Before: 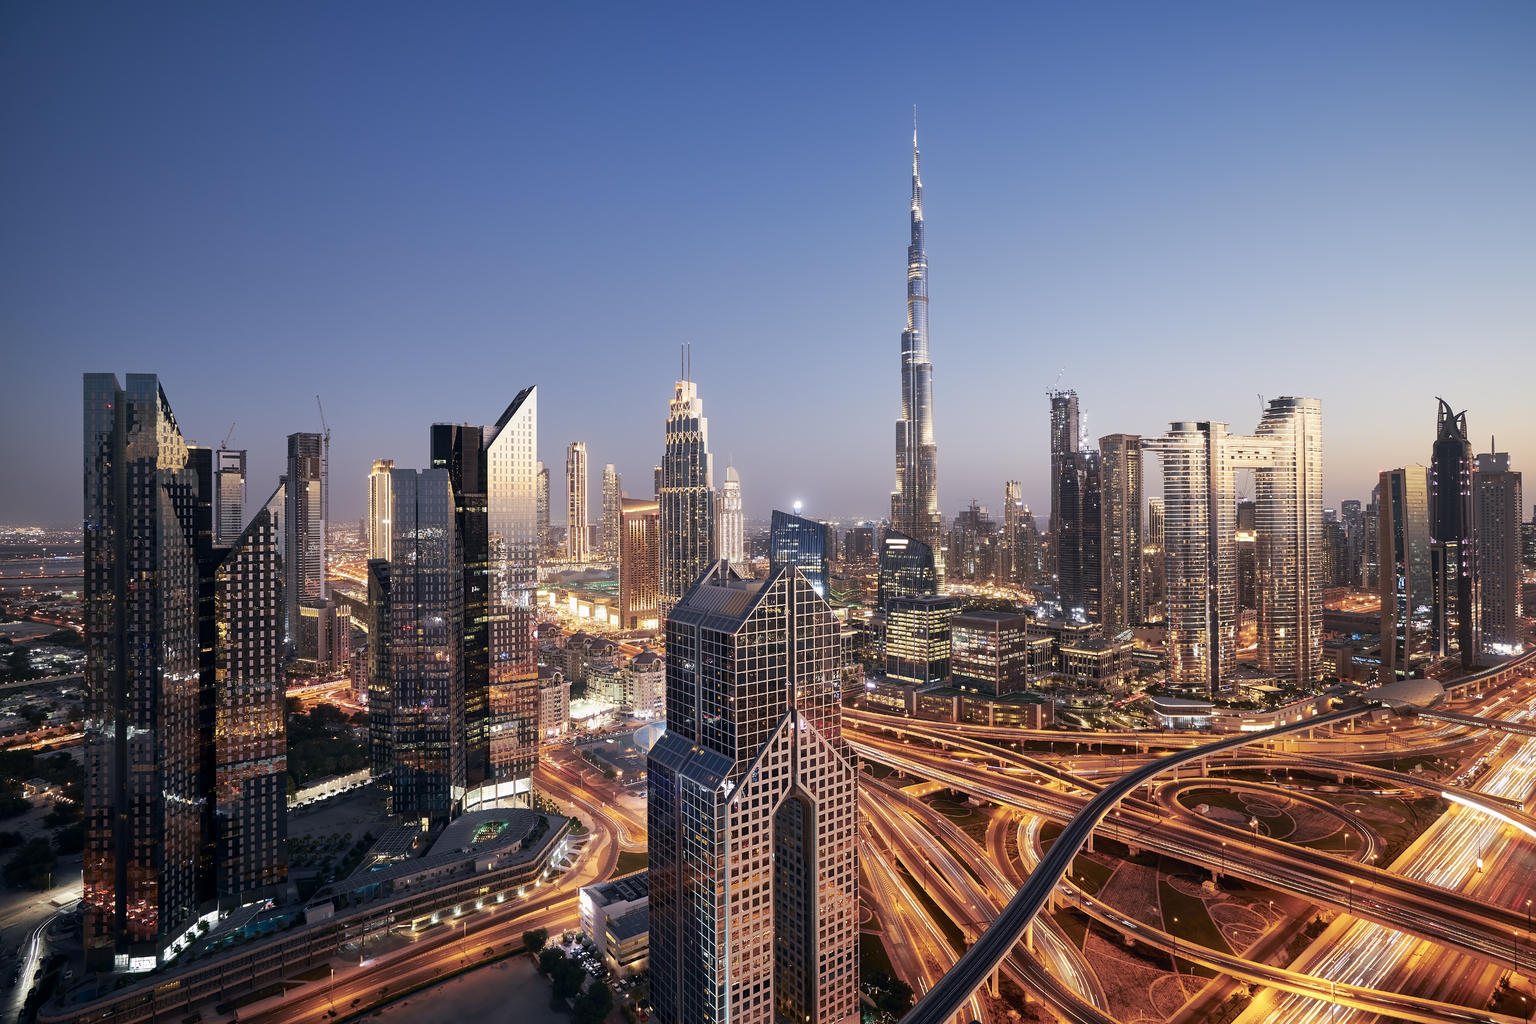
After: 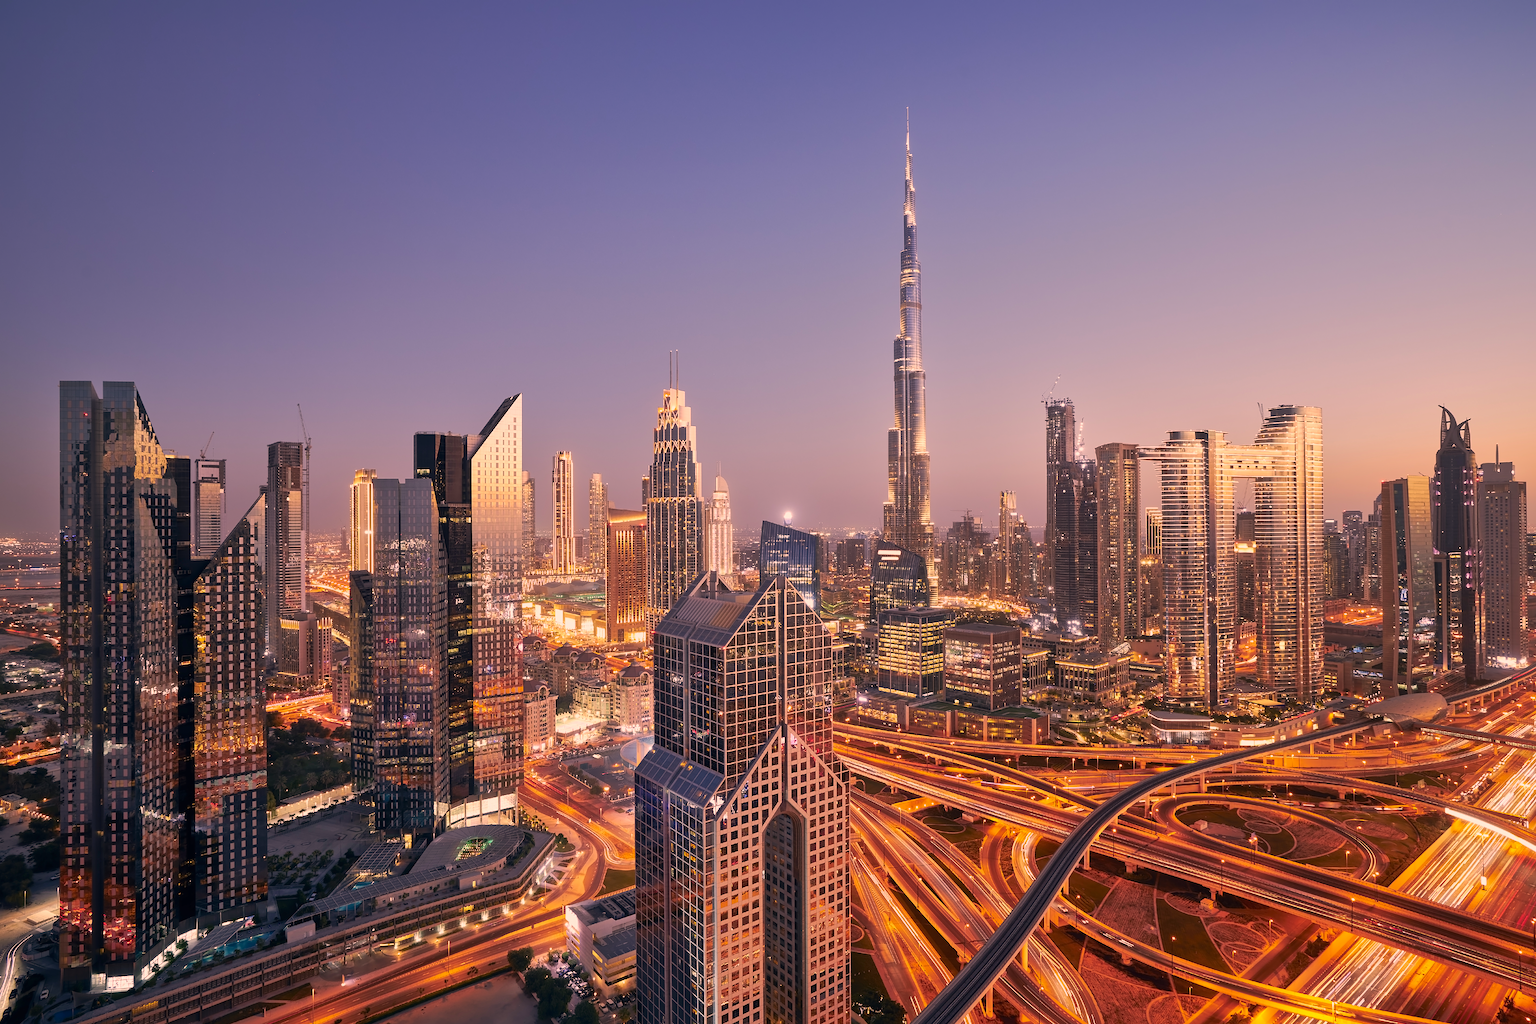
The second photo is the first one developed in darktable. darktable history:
crop: left 1.667%, right 0.272%, bottom 1.89%
shadows and highlights: on, module defaults
color correction: highlights a* 21.09, highlights b* 19.48
